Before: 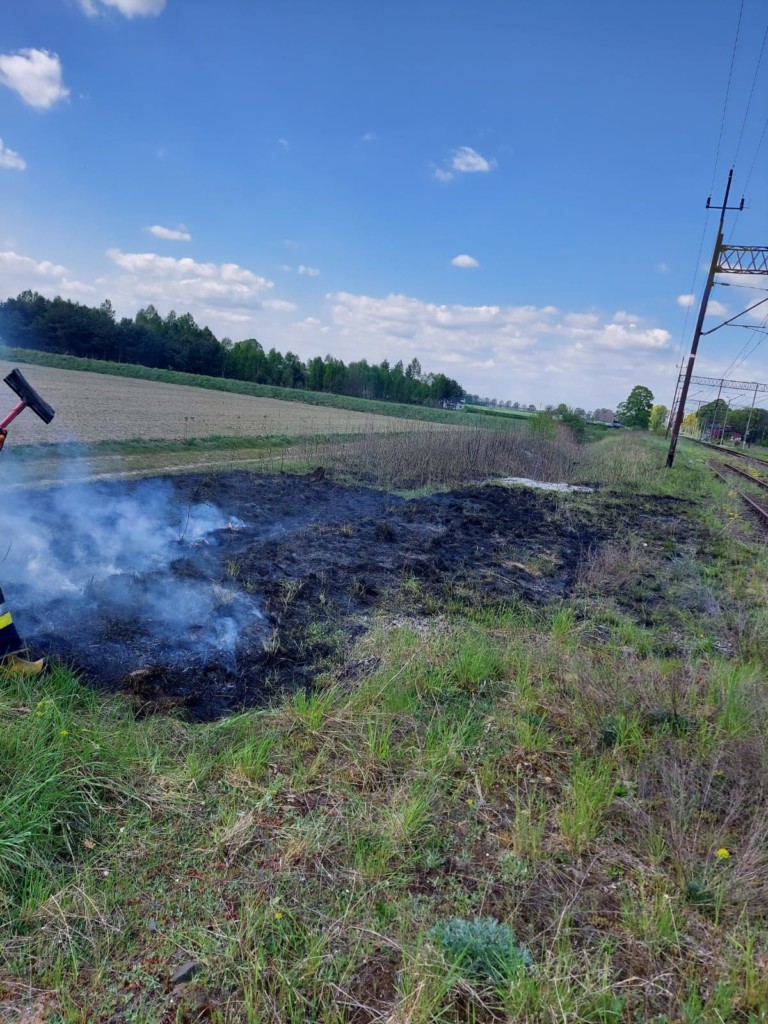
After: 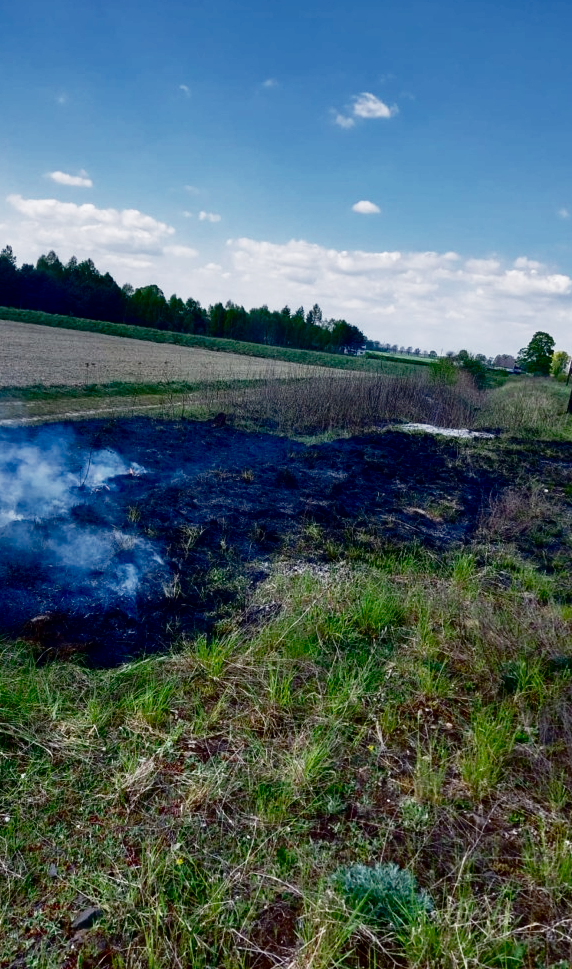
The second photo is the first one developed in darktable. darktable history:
contrast brightness saturation: brightness -0.506
exposure: compensate highlight preservation false
base curve: curves: ch0 [(0, 0) (0.028, 0.03) (0.121, 0.232) (0.46, 0.748) (0.859, 0.968) (1, 1)], preserve colors none
crop and rotate: left 12.922%, top 5.312%, right 12.538%
